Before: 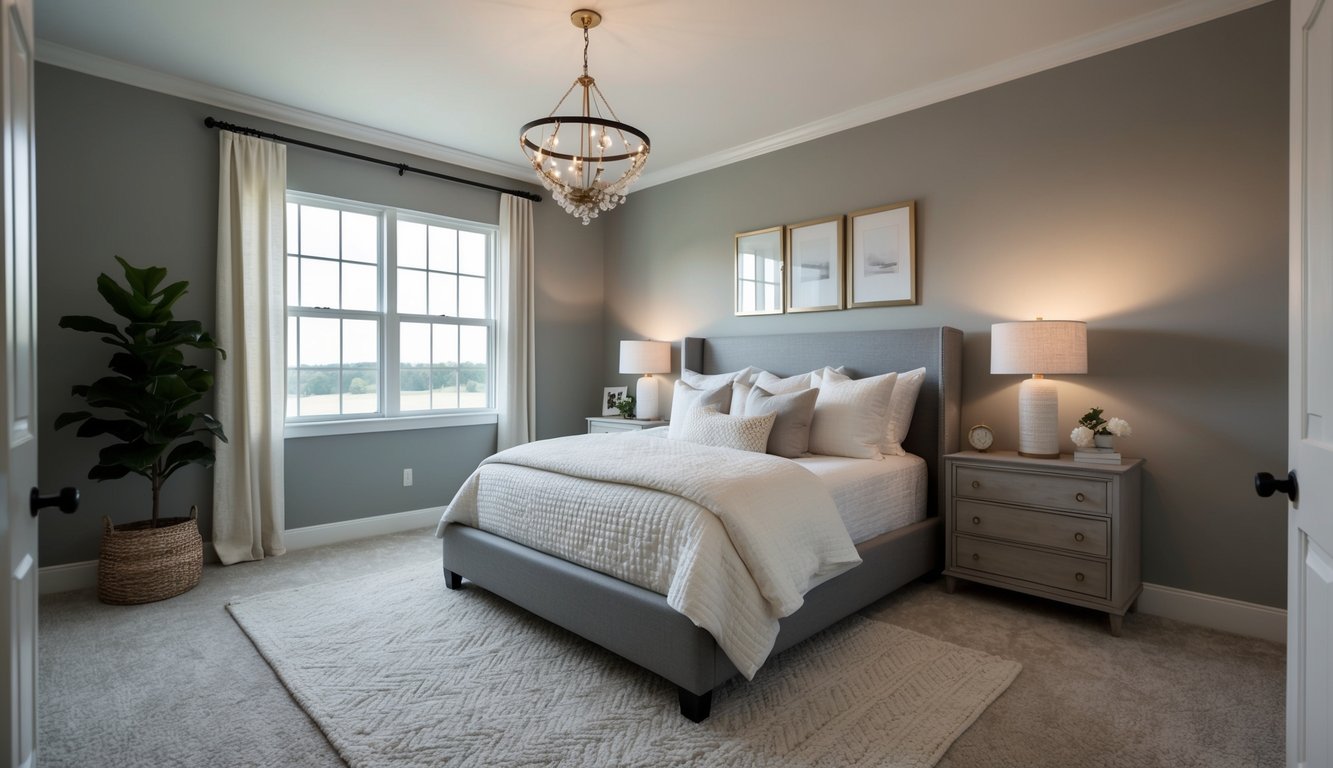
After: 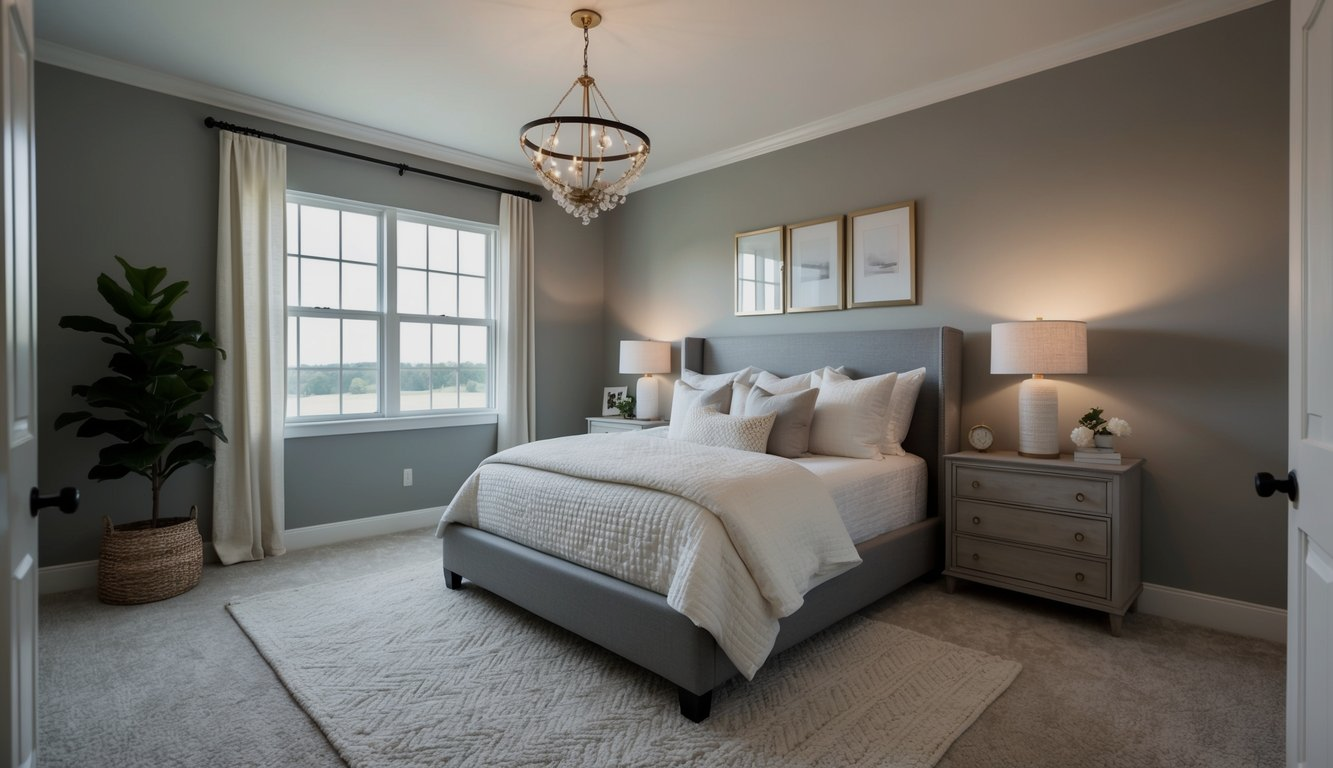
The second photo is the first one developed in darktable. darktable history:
exposure: exposure -0.288 EV, compensate highlight preservation false
